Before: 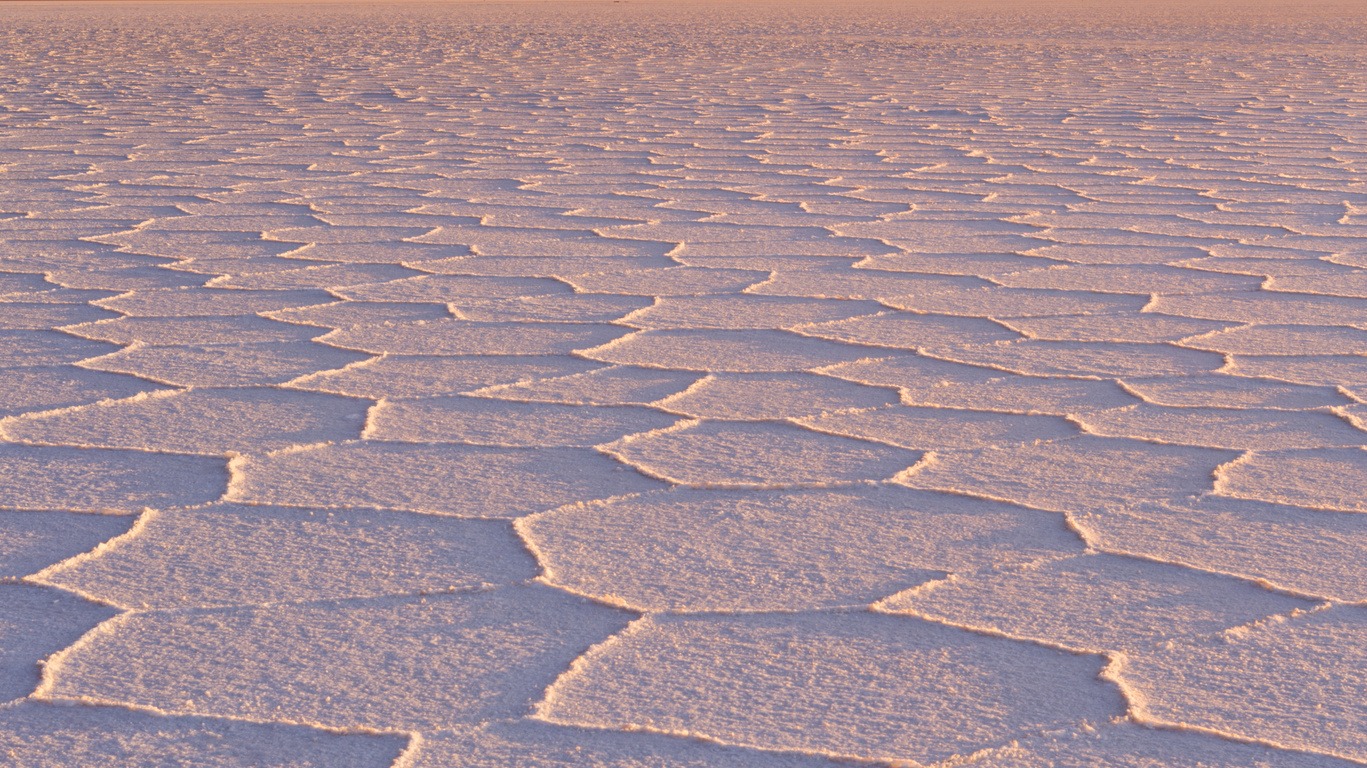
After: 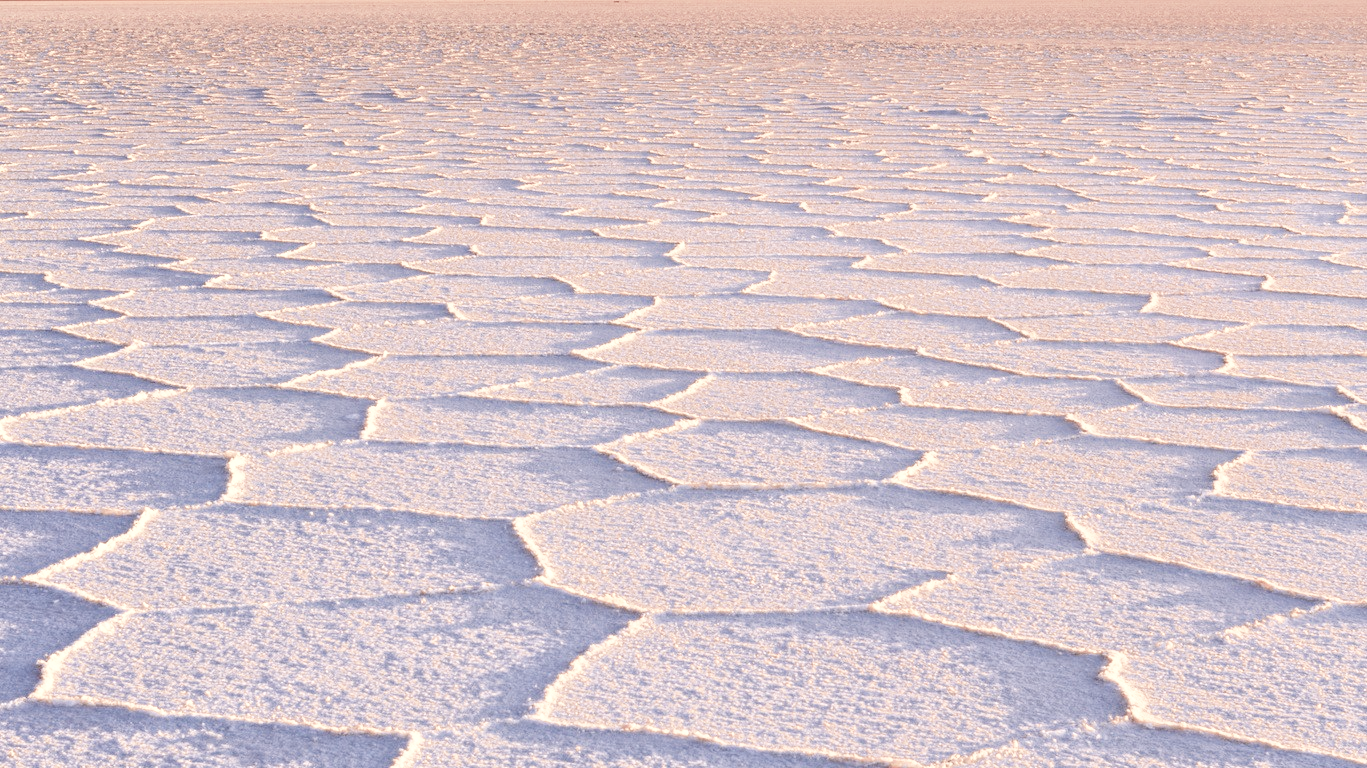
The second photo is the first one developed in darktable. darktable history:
local contrast: highlights 22%, detail 150%
base curve: curves: ch0 [(0, 0) (0.028, 0.03) (0.121, 0.232) (0.46, 0.748) (0.859, 0.968) (1, 1)], preserve colors none
color zones: curves: ch0 [(0, 0.5) (0.125, 0.4) (0.25, 0.5) (0.375, 0.4) (0.5, 0.4) (0.625, 0.35) (0.75, 0.35) (0.875, 0.5)]; ch1 [(0, 0.35) (0.125, 0.45) (0.25, 0.35) (0.375, 0.35) (0.5, 0.35) (0.625, 0.35) (0.75, 0.45) (0.875, 0.35)]; ch2 [(0, 0.6) (0.125, 0.5) (0.25, 0.5) (0.375, 0.6) (0.5, 0.6) (0.625, 0.5) (0.75, 0.5) (0.875, 0.5)]
tone curve: curves: ch0 [(0, 0.039) (0.104, 0.094) (0.285, 0.301) (0.689, 0.764) (0.89, 0.926) (0.994, 0.971)]; ch1 [(0, 0) (0.337, 0.249) (0.437, 0.411) (0.485, 0.487) (0.515, 0.514) (0.566, 0.563) (0.641, 0.655) (1, 1)]; ch2 [(0, 0) (0.314, 0.301) (0.421, 0.411) (0.502, 0.505) (0.528, 0.54) (0.557, 0.555) (0.612, 0.583) (0.722, 0.67) (1, 1)], color space Lab, independent channels, preserve colors none
